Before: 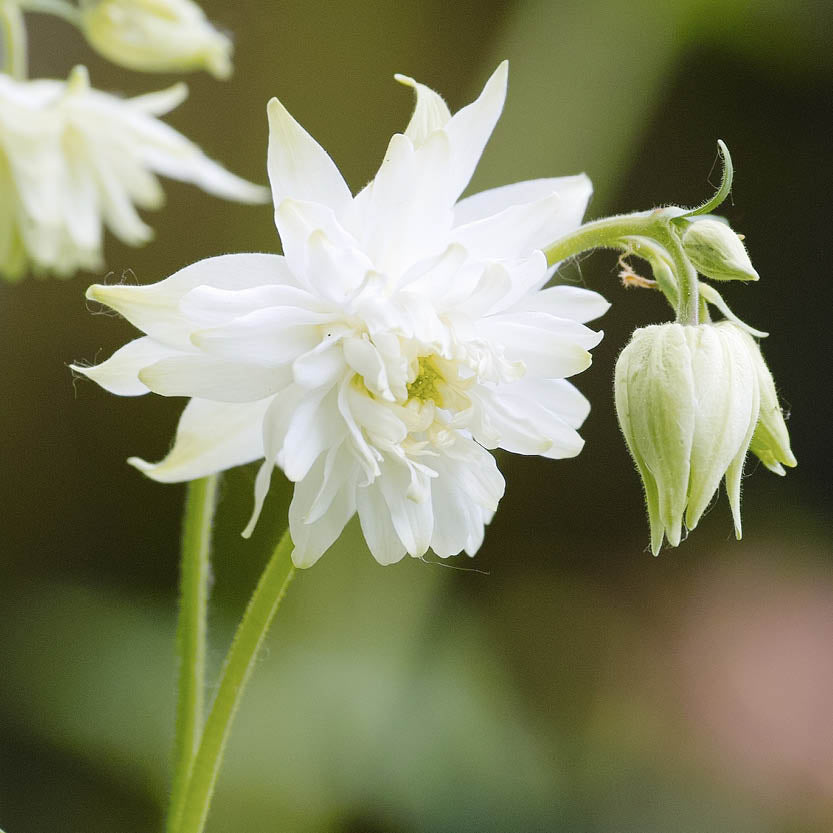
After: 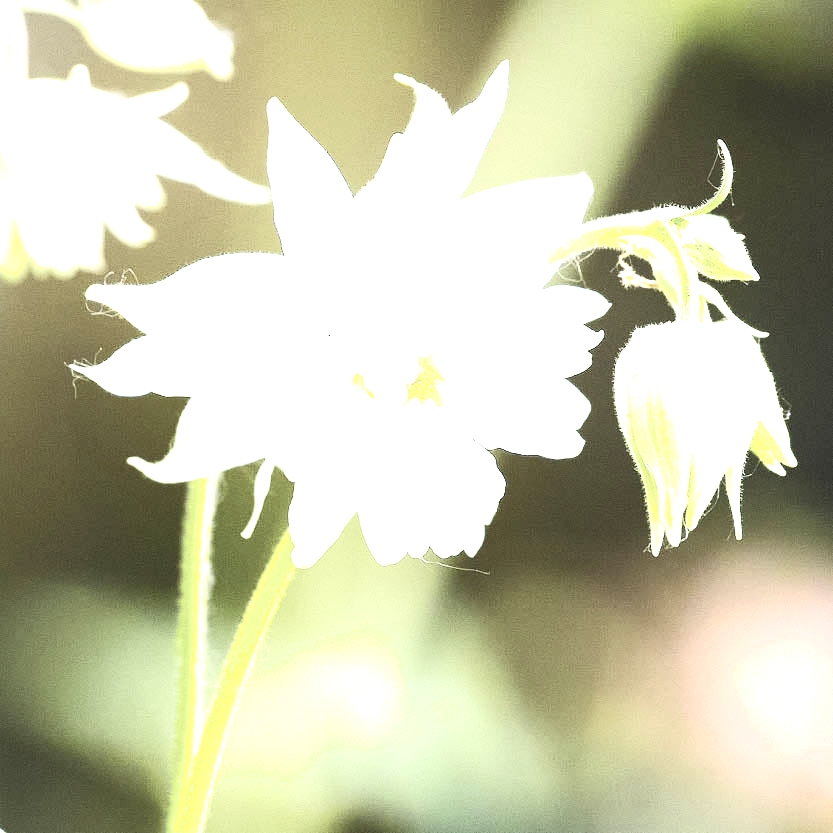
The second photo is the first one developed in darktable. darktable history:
exposure: black level correction 0, exposure 1.975 EV, compensate exposure bias true, compensate highlight preservation false
contrast brightness saturation: contrast 0.1, saturation -0.36
shadows and highlights: shadows 0, highlights 40
